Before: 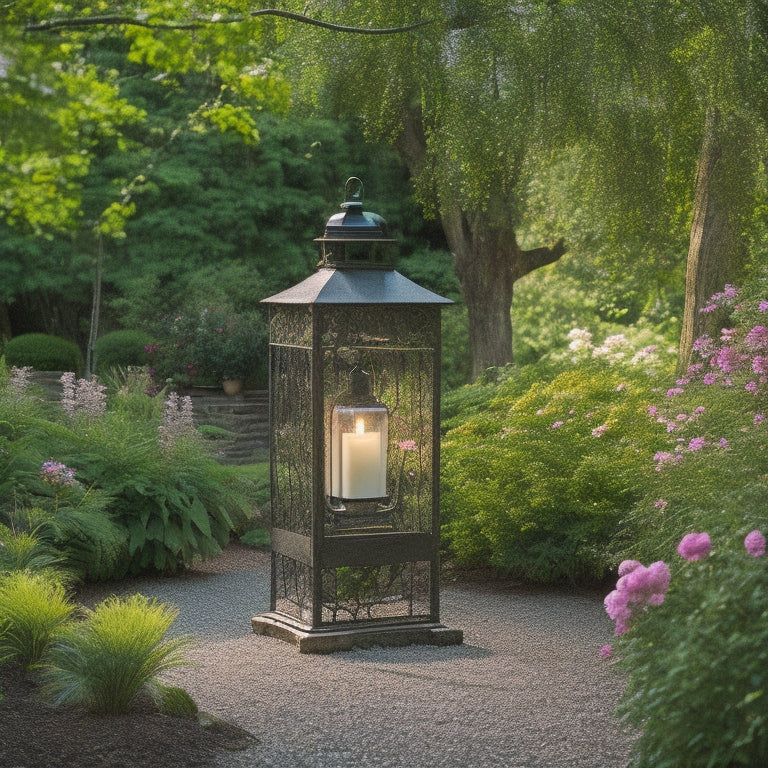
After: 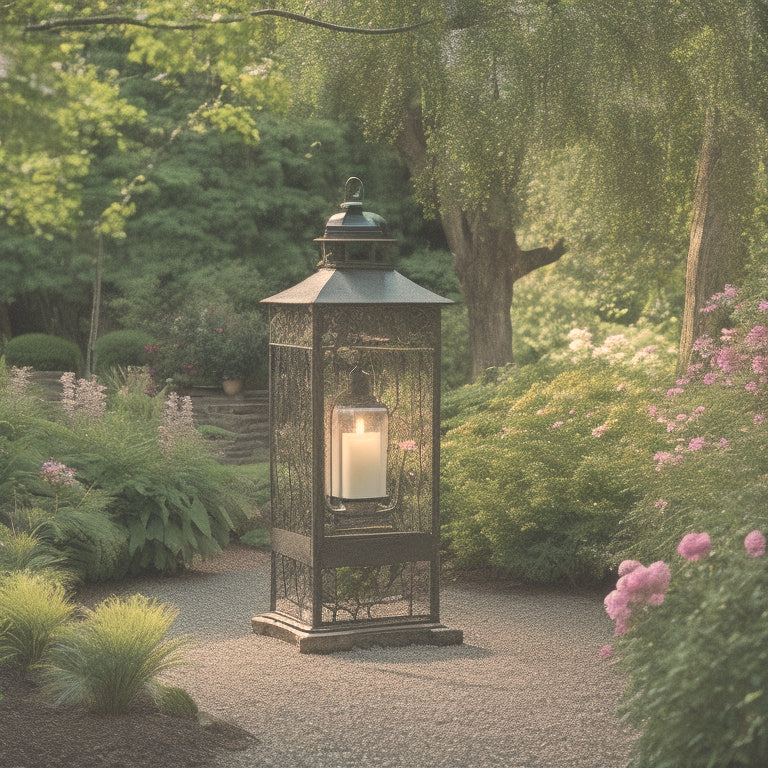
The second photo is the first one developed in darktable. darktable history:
contrast brightness saturation: contrast -0.26, saturation -0.43
local contrast: mode bilateral grid, contrast 15, coarseness 36, detail 105%, midtone range 0.2
exposure: black level correction -0.005, exposure 0.622 EV, compensate highlight preservation false
white balance: red 1.123, blue 0.83
